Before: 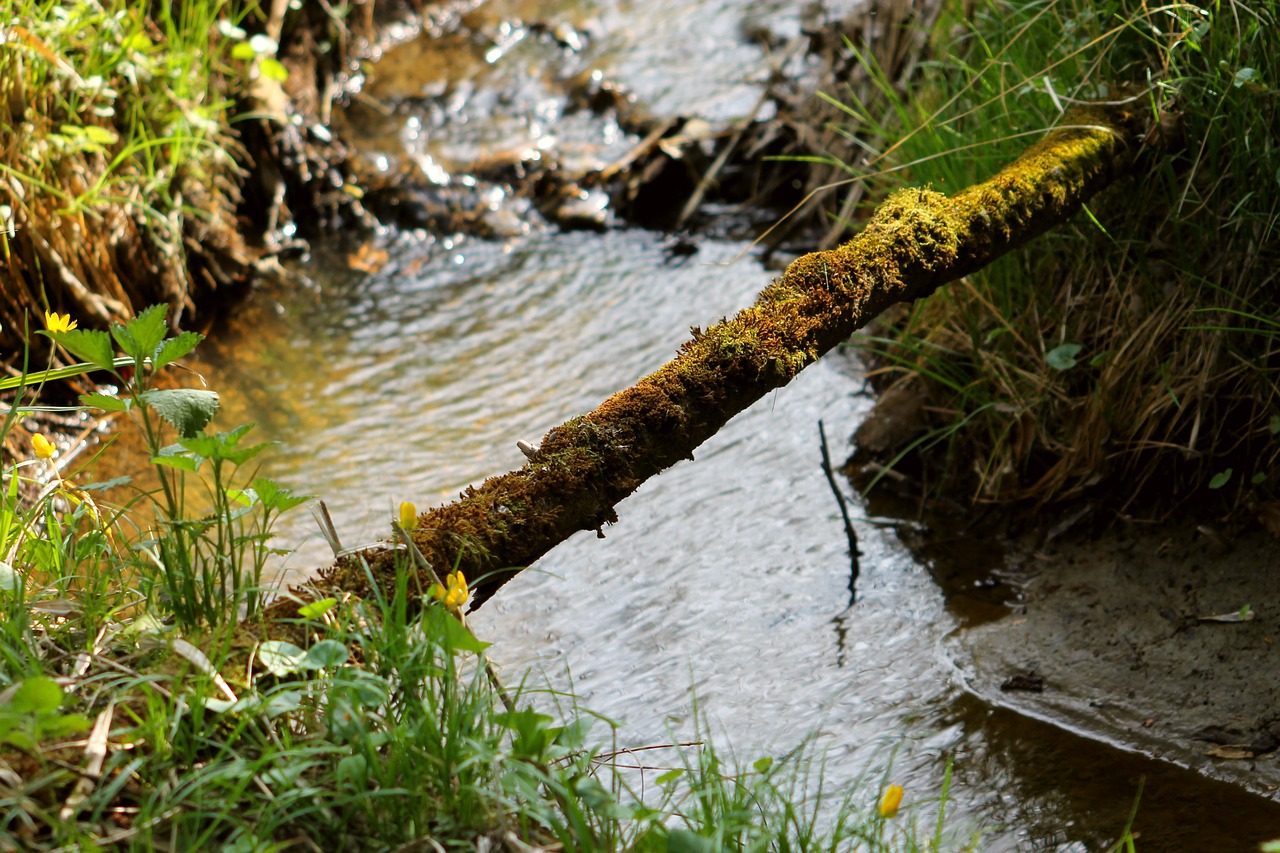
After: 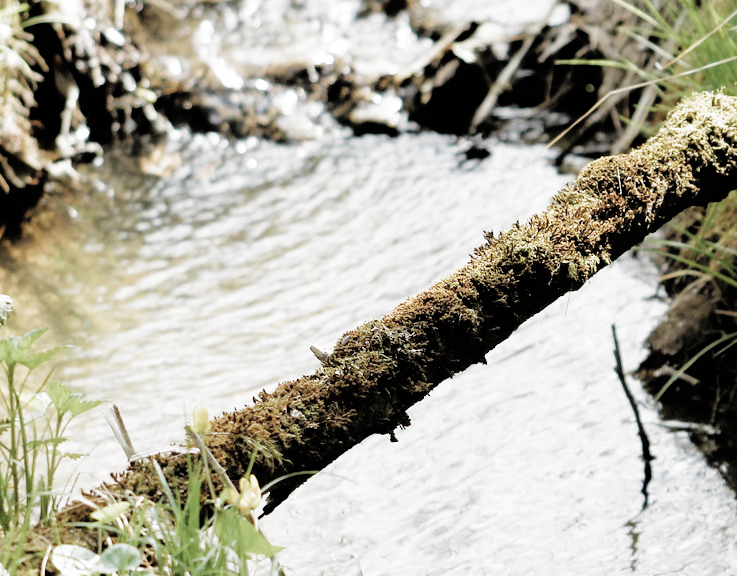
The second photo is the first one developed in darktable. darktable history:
filmic rgb: black relative exposure -5.15 EV, white relative exposure 3.99 EV, threshold 2.95 EV, hardness 2.88, contrast 1.299, highlights saturation mix -29.24%, preserve chrominance no, color science v5 (2021), enable highlight reconstruction true
tone curve: curves: ch0 [(0, 0) (0.004, 0.008) (0.077, 0.156) (0.169, 0.29) (0.774, 0.774) (1, 1)], color space Lab, independent channels, preserve colors none
crop: left 16.228%, top 11.354%, right 26.119%, bottom 20.802%
exposure: black level correction 0, exposure 1.372 EV, compensate exposure bias true, compensate highlight preservation false
